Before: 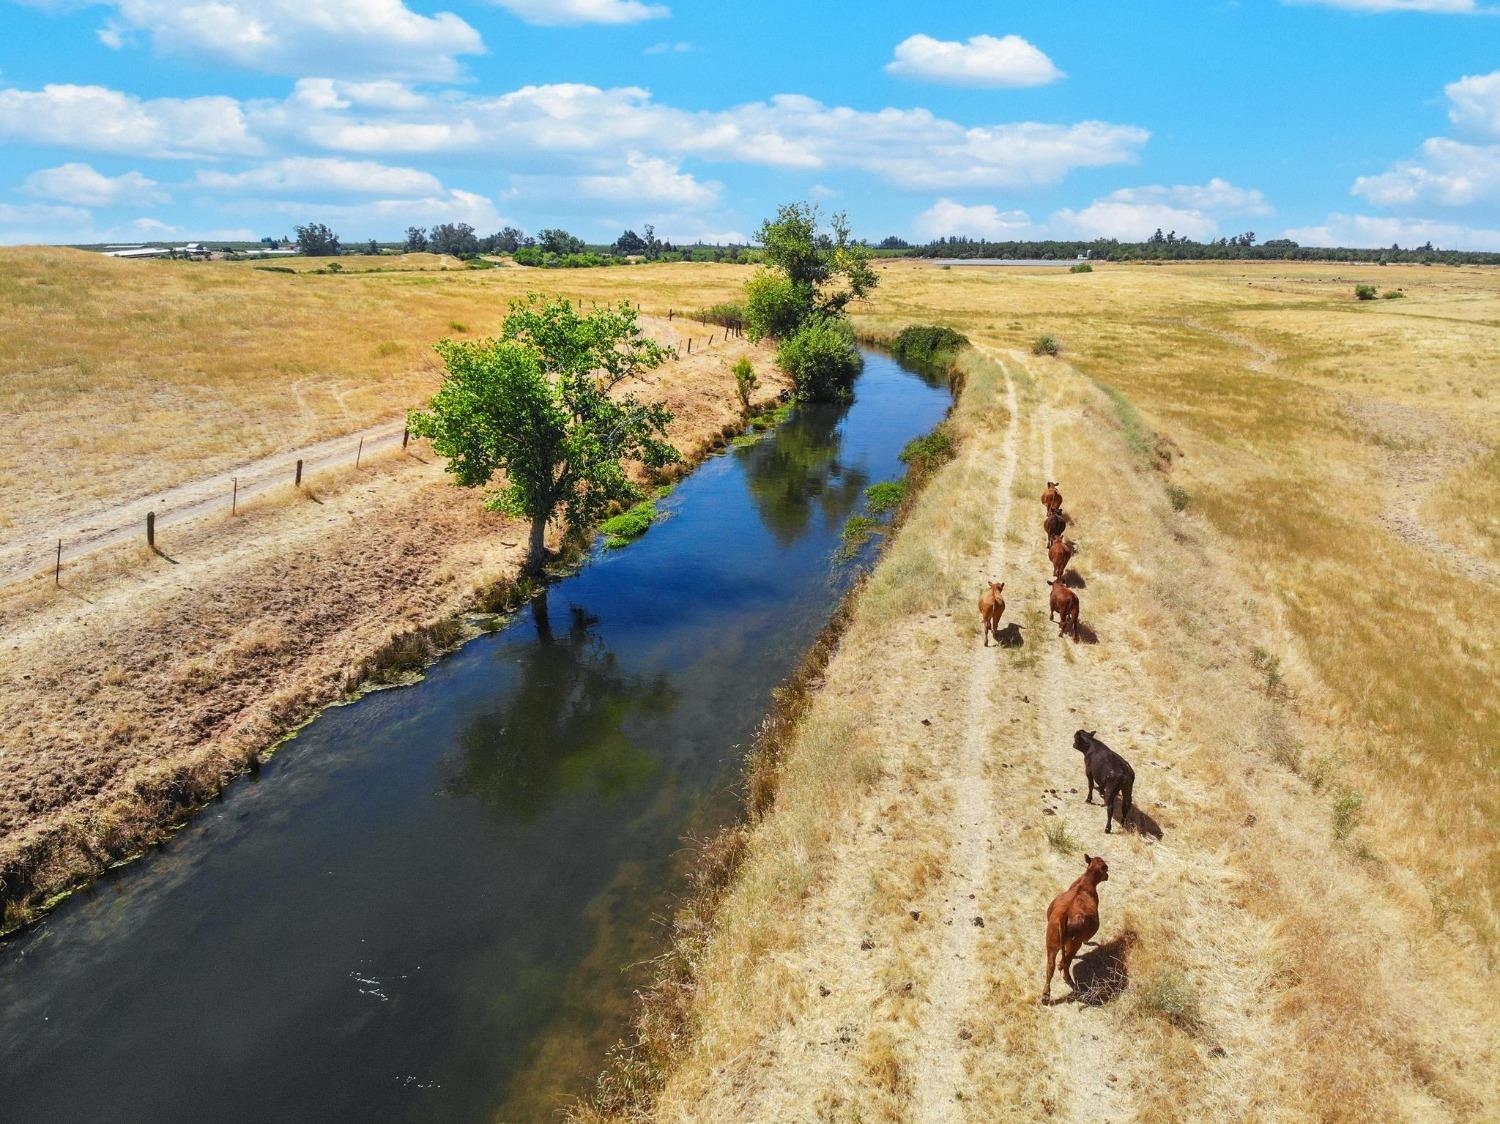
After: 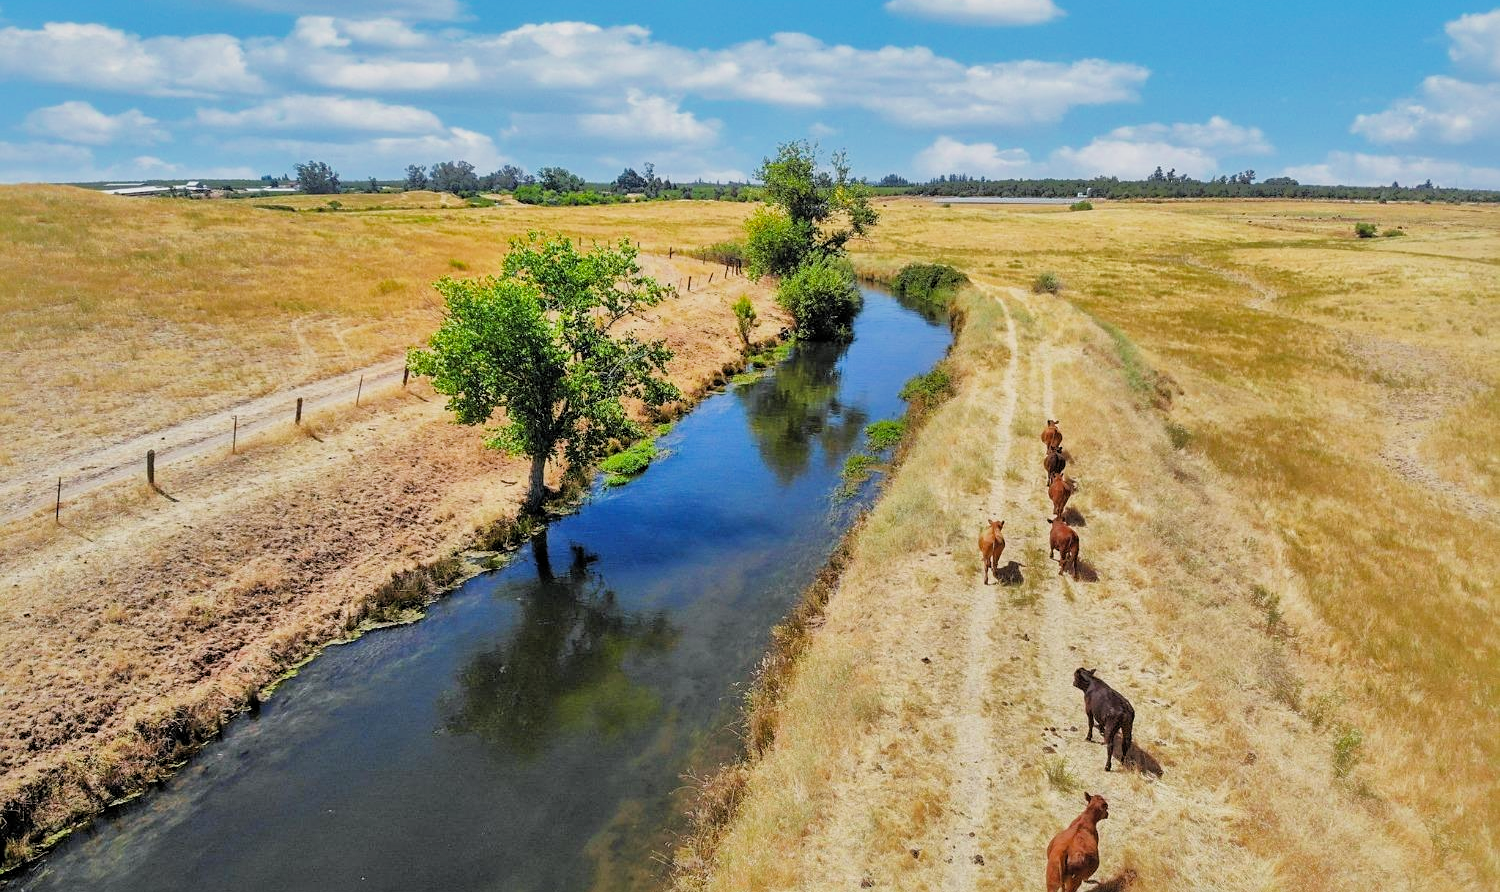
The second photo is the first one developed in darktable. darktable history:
sharpen: amount 0.207
filmic rgb: black relative exposure -7.77 EV, white relative exposure 4.36 EV, target black luminance 0%, hardness 3.75, latitude 50.77%, contrast 1.067, highlights saturation mix 8.92%, shadows ↔ highlights balance -0.246%
exposure: exposure 0.554 EV, compensate highlight preservation false
crop and rotate: top 5.652%, bottom 14.968%
shadows and highlights: shadows 39.47, highlights -59.92
